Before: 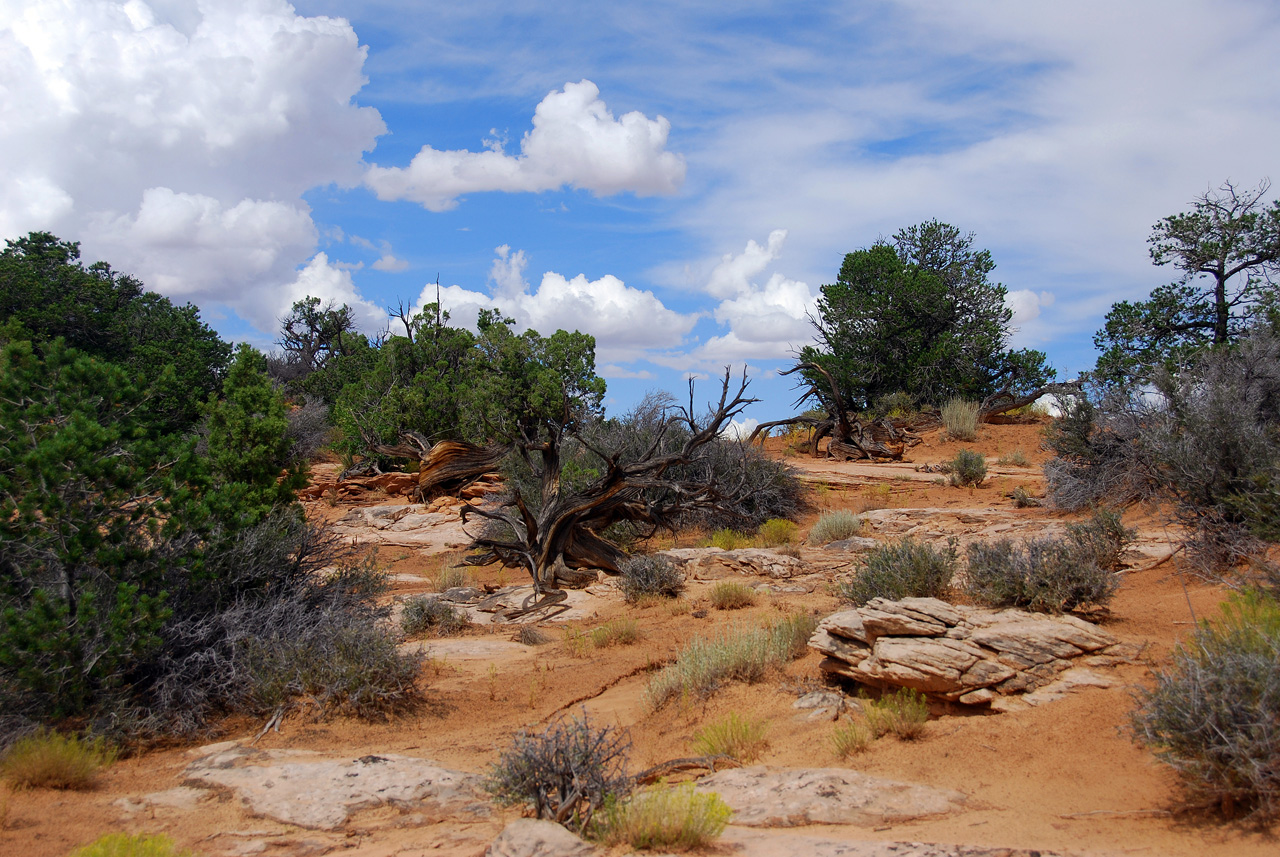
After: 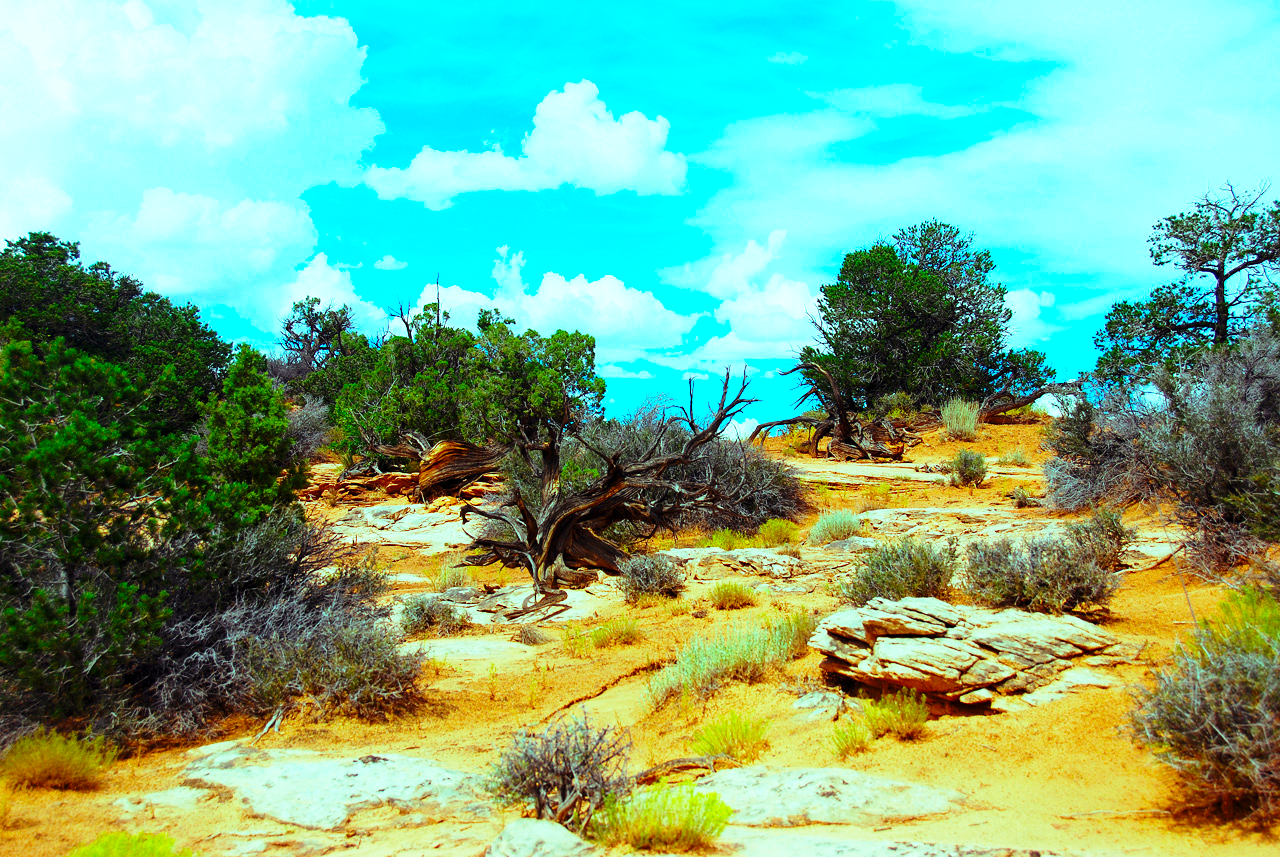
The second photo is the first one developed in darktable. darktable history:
base curve: curves: ch0 [(0, 0) (0.026, 0.03) (0.109, 0.232) (0.351, 0.748) (0.669, 0.968) (1, 1)], preserve colors none
color balance rgb: power › chroma 0.315%, power › hue 24.59°, highlights gain › luminance 20.219%, highlights gain › chroma 13.082%, highlights gain › hue 174.1°, perceptual saturation grading › global saturation 30.904%
